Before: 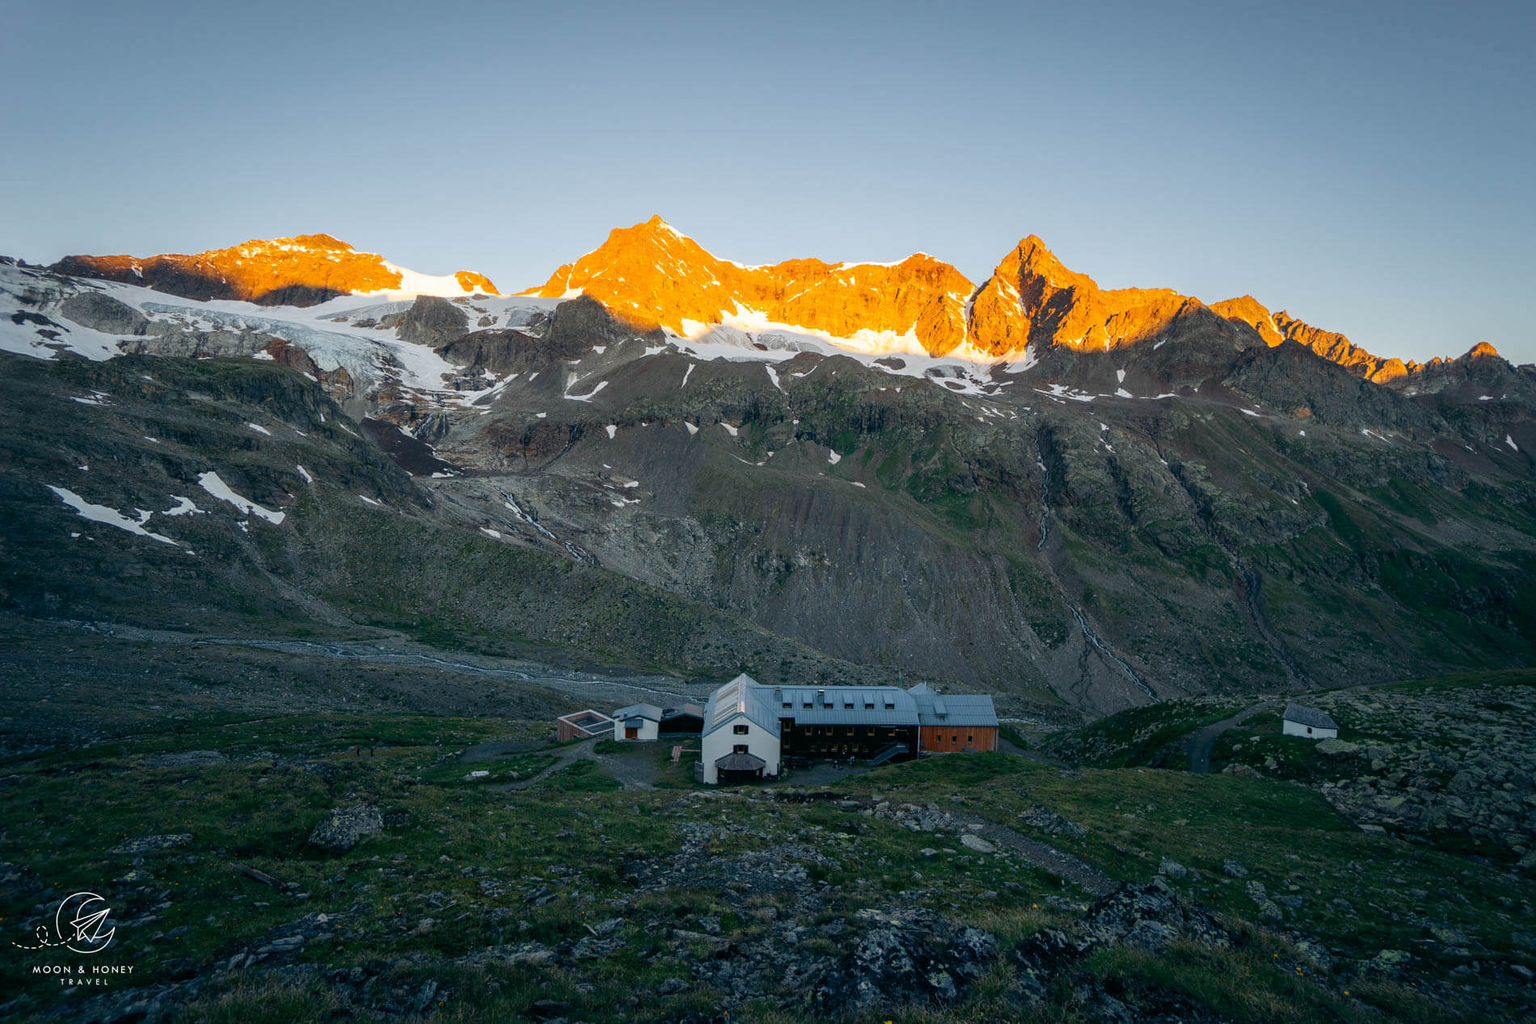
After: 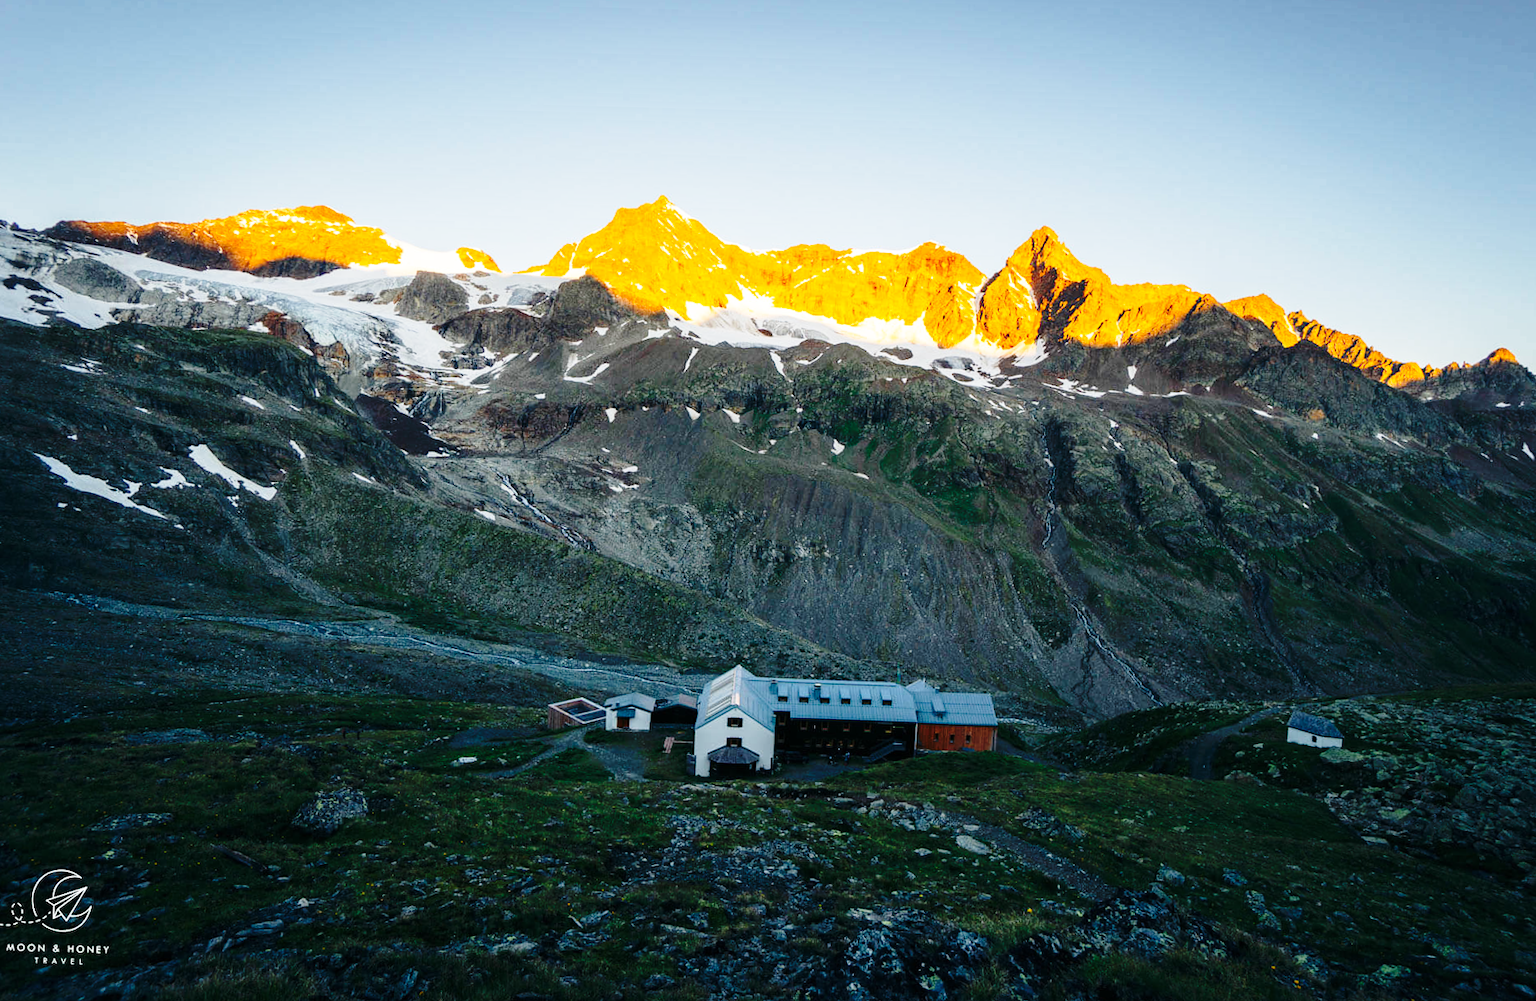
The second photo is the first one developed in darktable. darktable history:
rotate and perspective: rotation 1.57°, crop left 0.018, crop right 0.982, crop top 0.039, crop bottom 0.961
base curve: curves: ch0 [(0, 0) (0.04, 0.03) (0.133, 0.232) (0.448, 0.748) (0.843, 0.968) (1, 1)], preserve colors none
